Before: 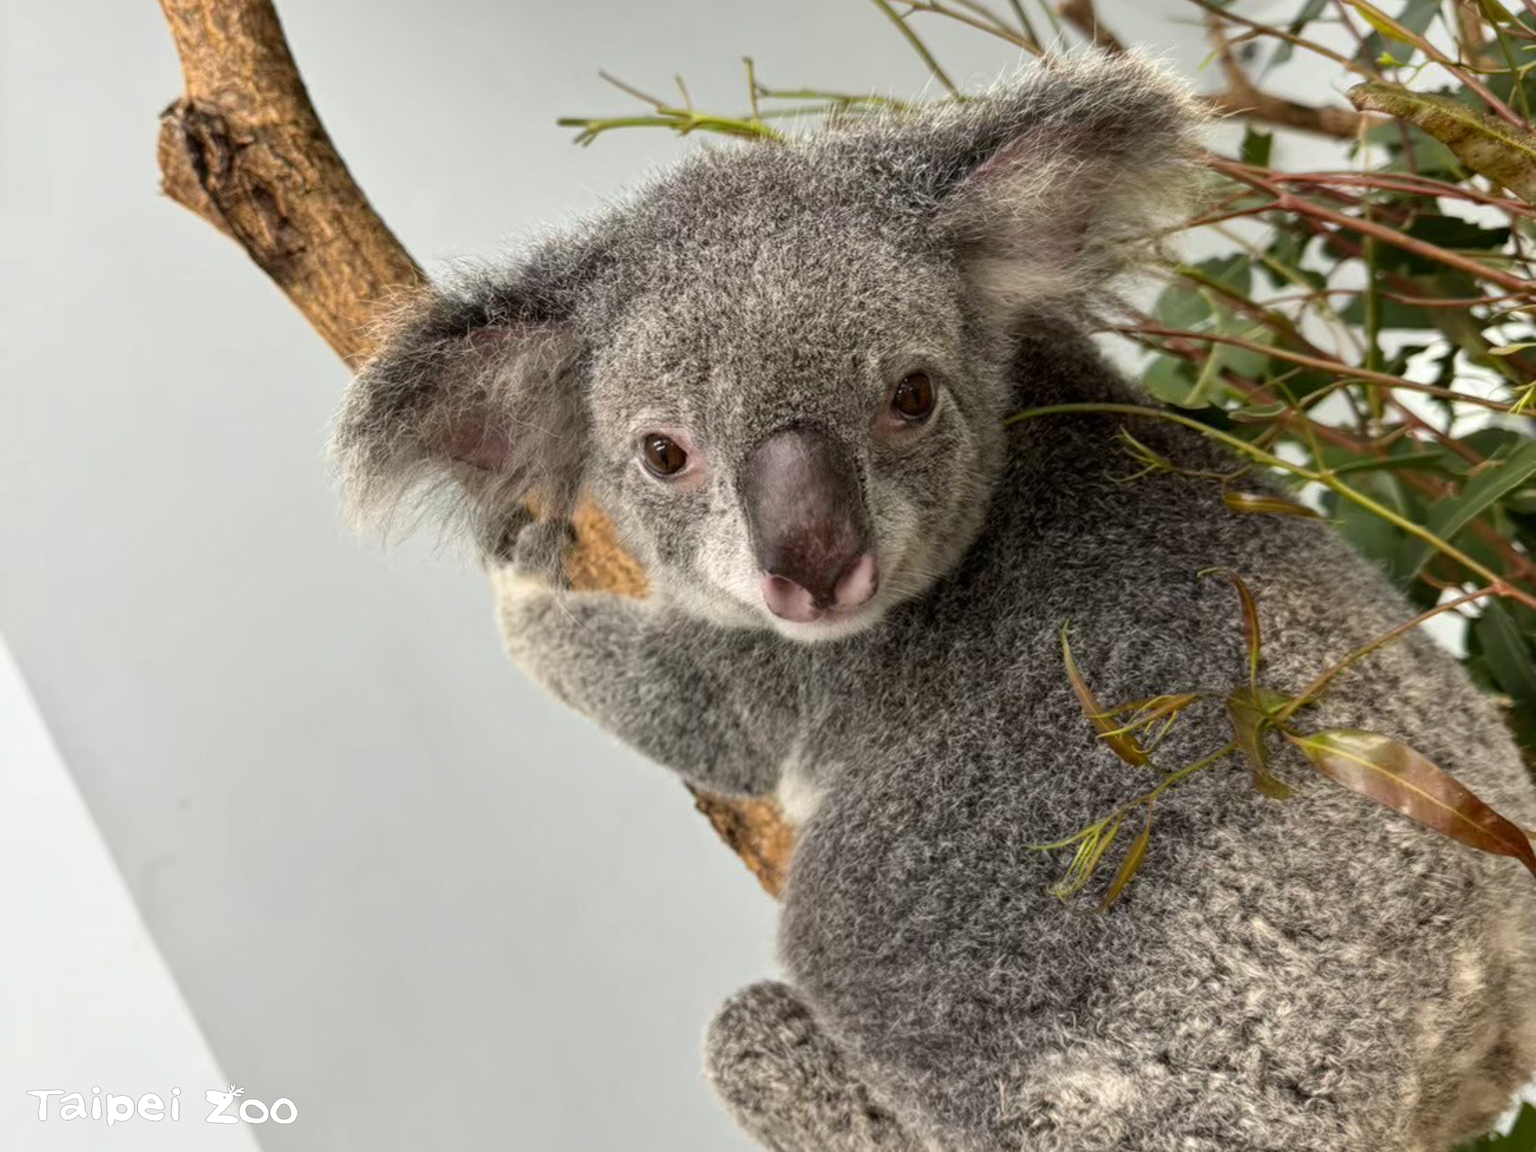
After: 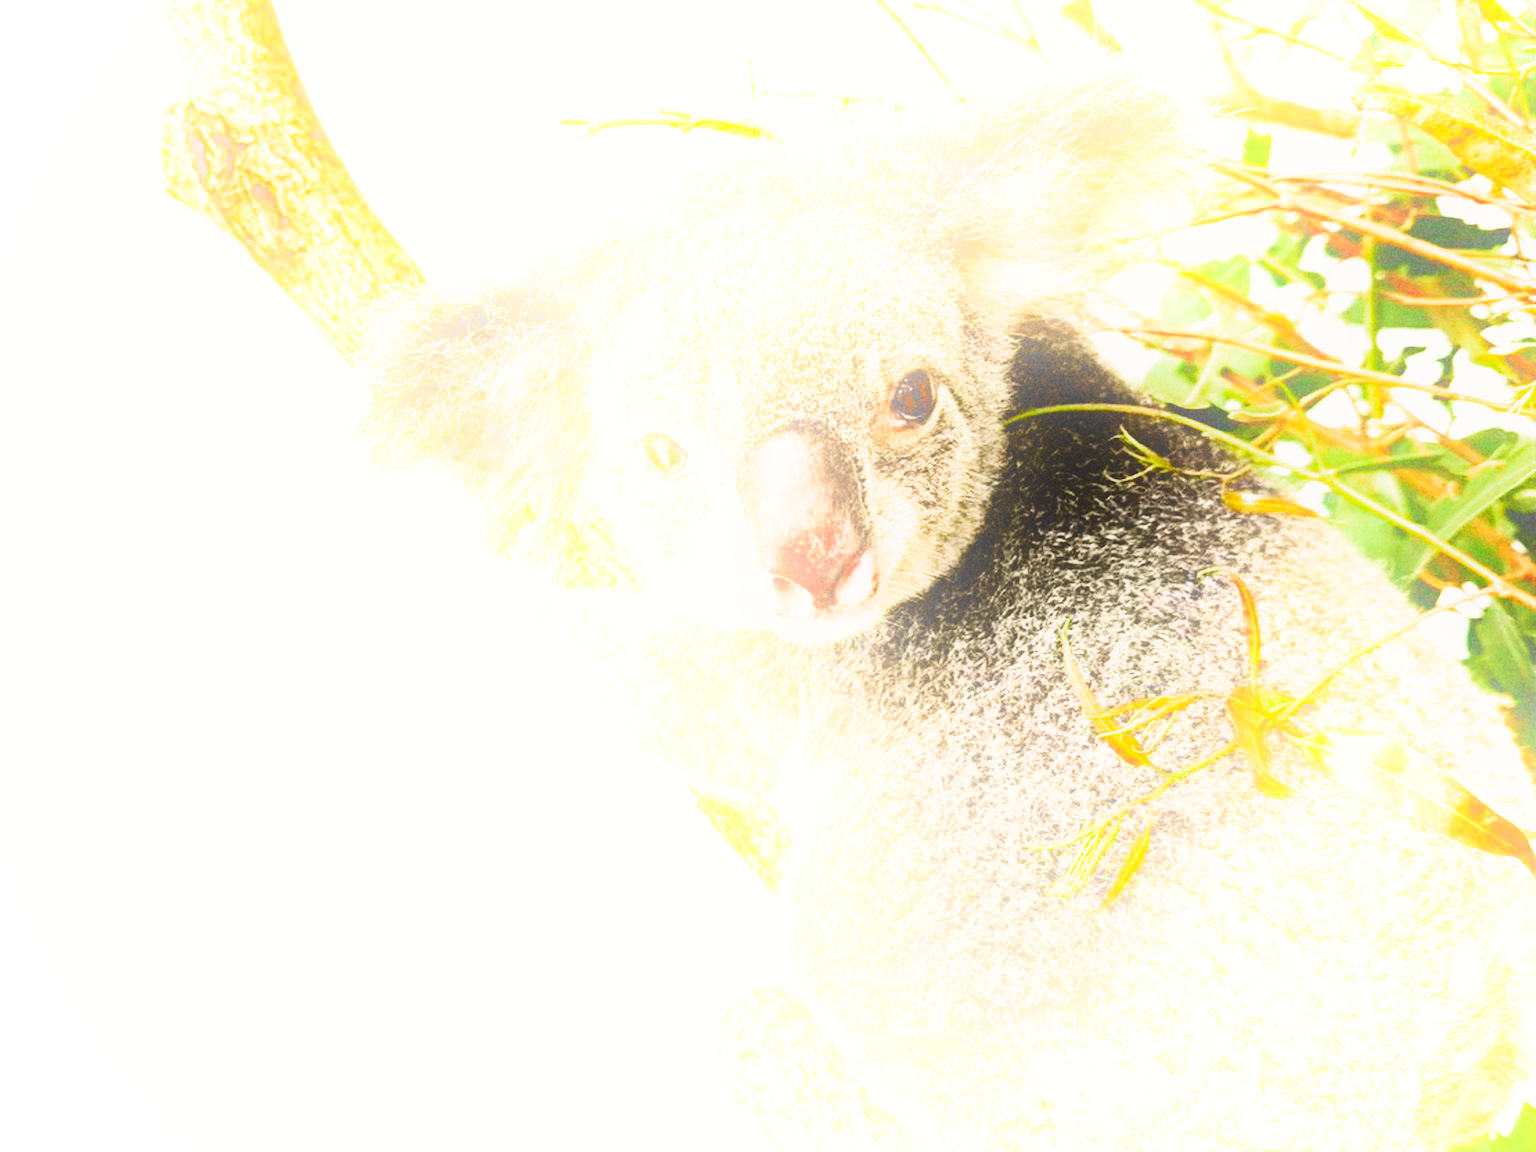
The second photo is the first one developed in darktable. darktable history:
tone equalizer: -8 EV -0.75 EV, -7 EV -0.7 EV, -6 EV -0.6 EV, -5 EV -0.4 EV, -3 EV 0.4 EV, -2 EV 0.6 EV, -1 EV 0.7 EV, +0 EV 0.75 EV, edges refinement/feathering 500, mask exposure compensation -1.57 EV, preserve details no
bloom: on, module defaults
vignetting: fall-off start 100%, brightness 0.05, saturation 0
color zones: curves: ch0 [(0, 0.425) (0.143, 0.422) (0.286, 0.42) (0.429, 0.419) (0.571, 0.419) (0.714, 0.42) (0.857, 0.422) (1, 0.425)]
base curve: curves: ch0 [(0, 0.003) (0.001, 0.002) (0.006, 0.004) (0.02, 0.022) (0.048, 0.086) (0.094, 0.234) (0.162, 0.431) (0.258, 0.629) (0.385, 0.8) (0.548, 0.918) (0.751, 0.988) (1, 1)], preserve colors none
grain: coarseness 22.88 ISO
exposure: exposure 1.223 EV, compensate highlight preservation false
tone curve: curves: ch0 [(0, 0.023) (0.113, 0.084) (0.285, 0.301) (0.673, 0.796) (0.845, 0.932) (0.994, 0.971)]; ch1 [(0, 0) (0.456, 0.437) (0.498, 0.5) (0.57, 0.559) (0.631, 0.639) (1, 1)]; ch2 [(0, 0) (0.417, 0.44) (0.46, 0.453) (0.502, 0.507) (0.55, 0.57) (0.67, 0.712) (1, 1)], color space Lab, independent channels, preserve colors none
